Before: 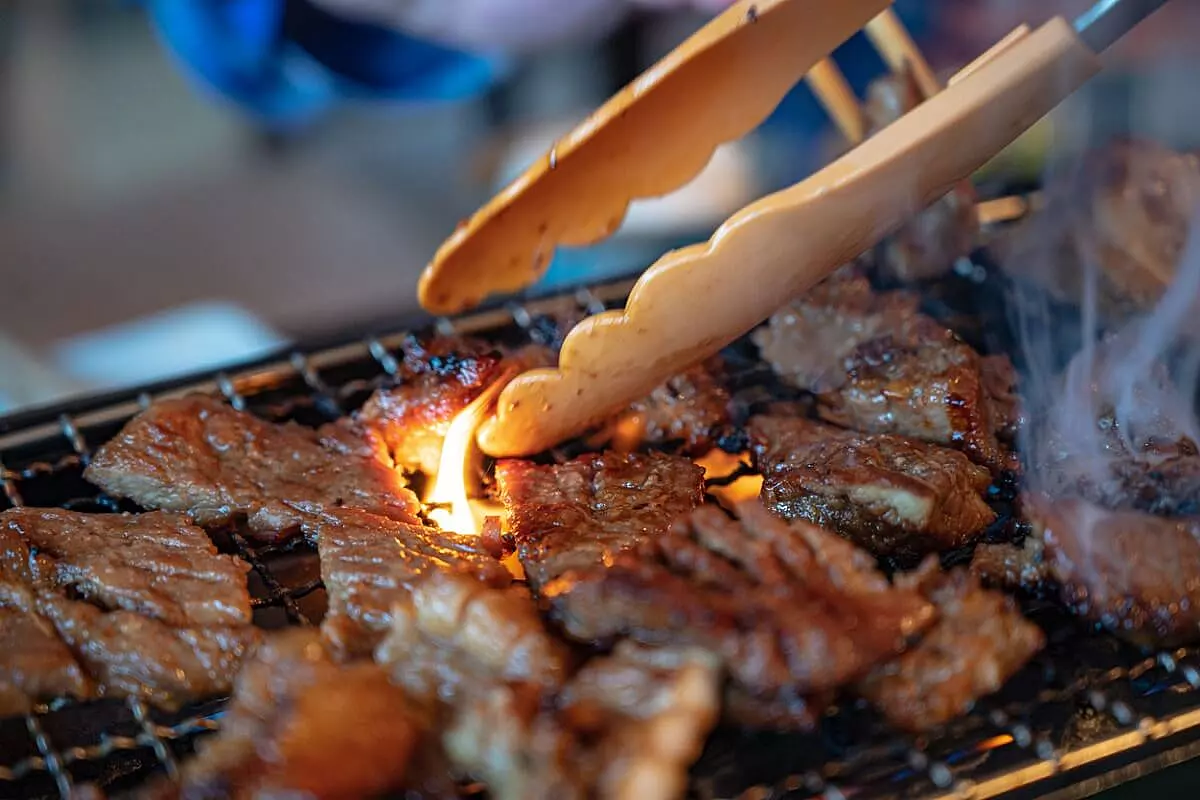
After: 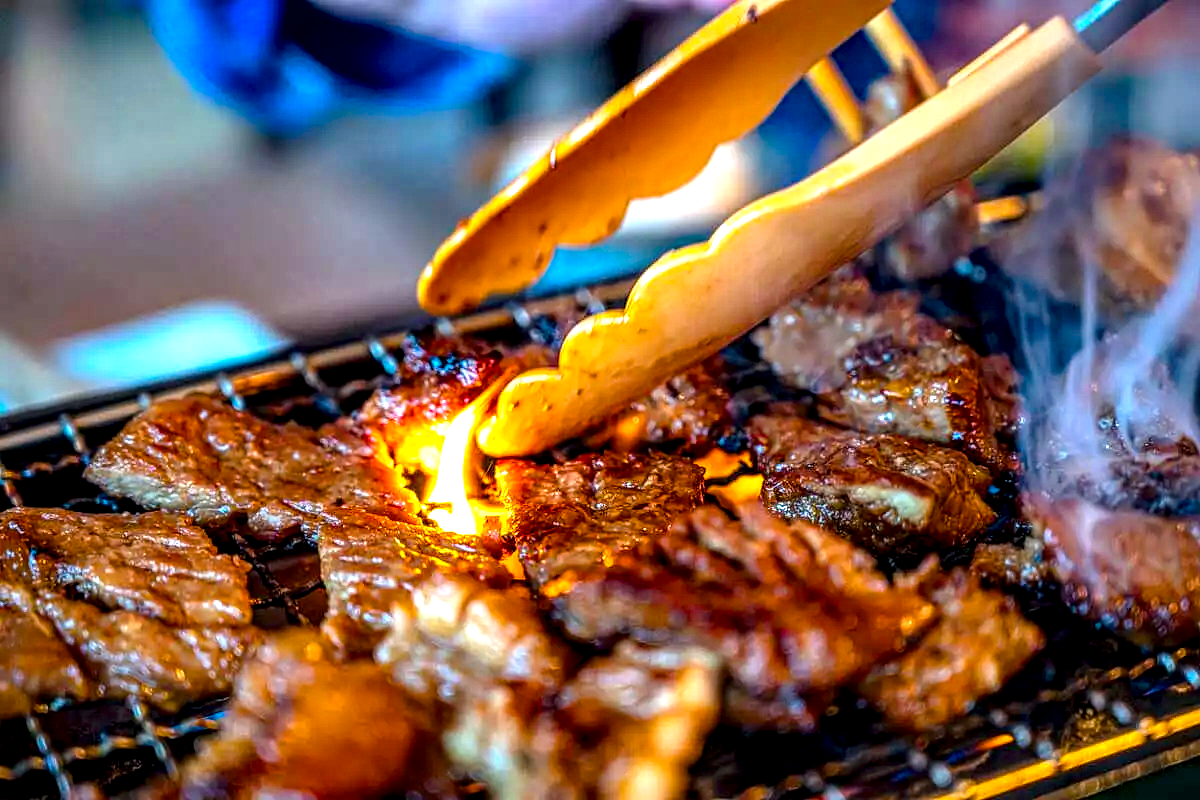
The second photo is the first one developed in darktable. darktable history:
local contrast: highlights 12%, shadows 38%, detail 183%, midtone range 0.471
exposure: black level correction 0, exposure 0.7 EV, compensate exposure bias true, compensate highlight preservation false
color balance rgb: linear chroma grading › global chroma 23.15%, perceptual saturation grading › global saturation 28.7%, perceptual saturation grading › mid-tones 12.04%, perceptual saturation grading › shadows 10.19%, global vibrance 22.22%
